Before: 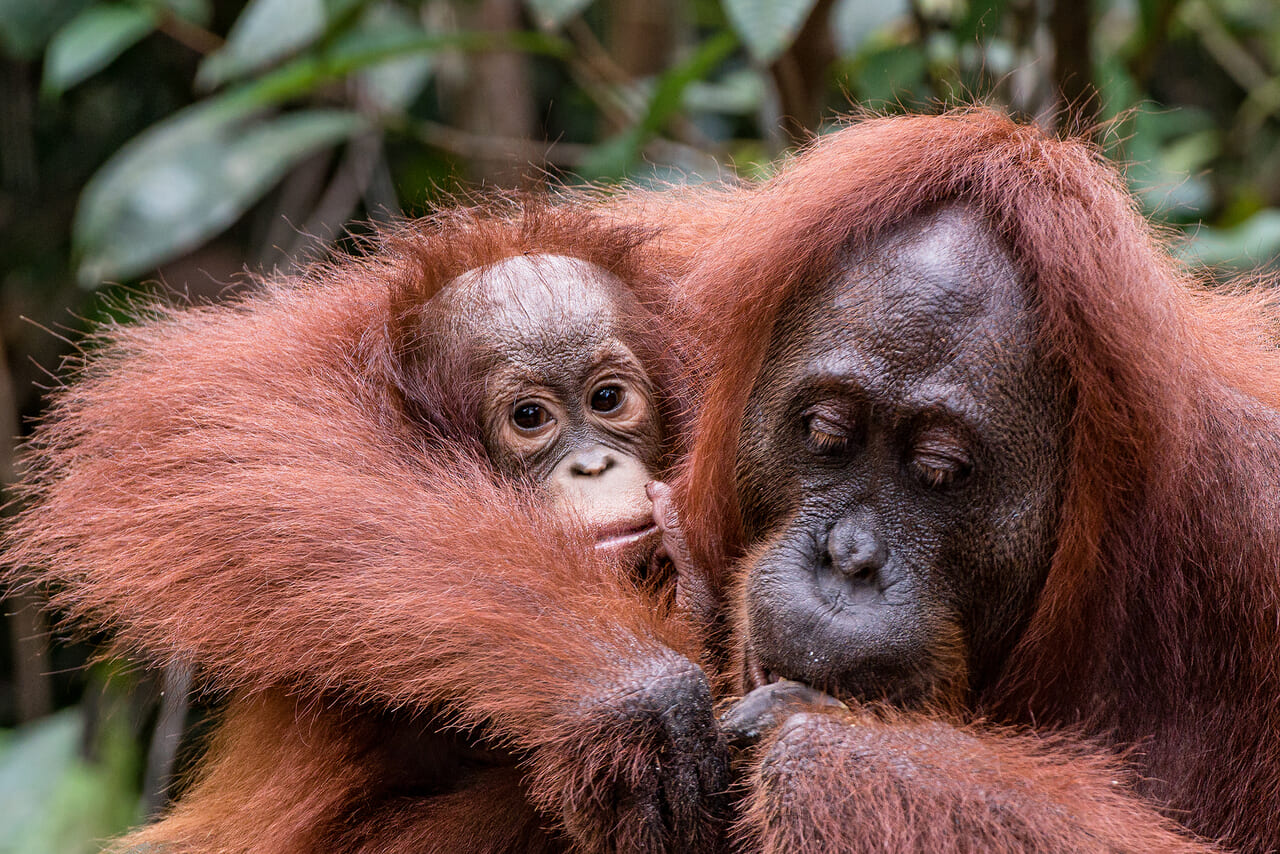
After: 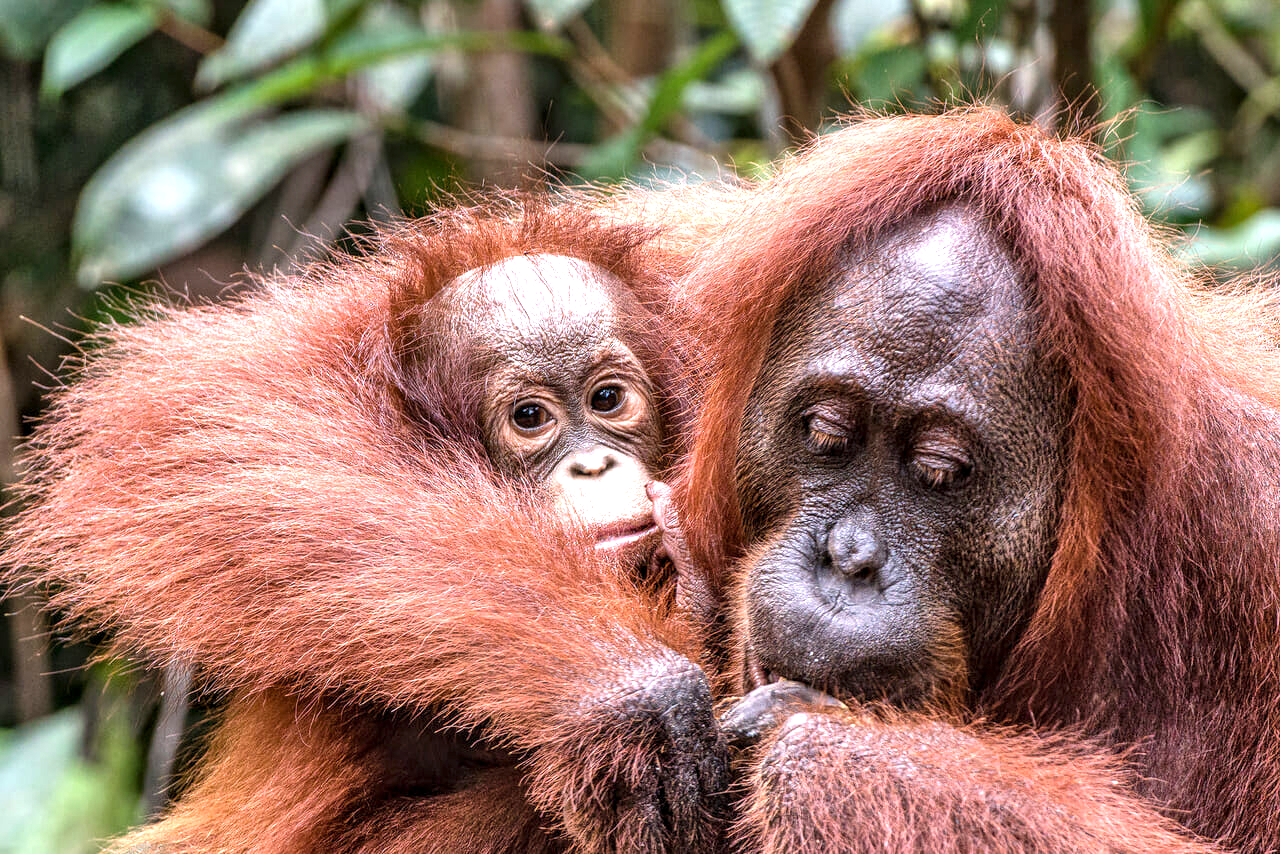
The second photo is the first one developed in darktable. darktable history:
local contrast: on, module defaults
shadows and highlights: shadows 76.68, highlights -26.21, soften with gaussian
exposure: black level correction 0, exposure 1 EV, compensate highlight preservation false
